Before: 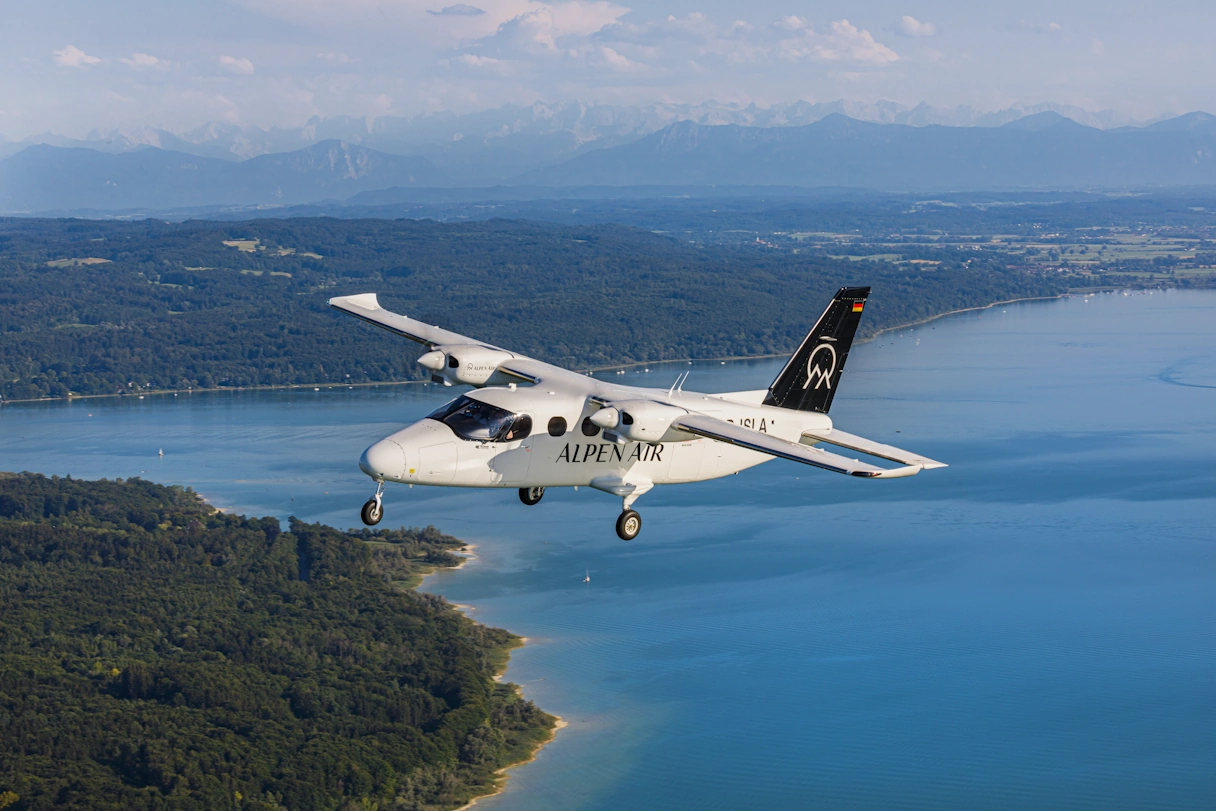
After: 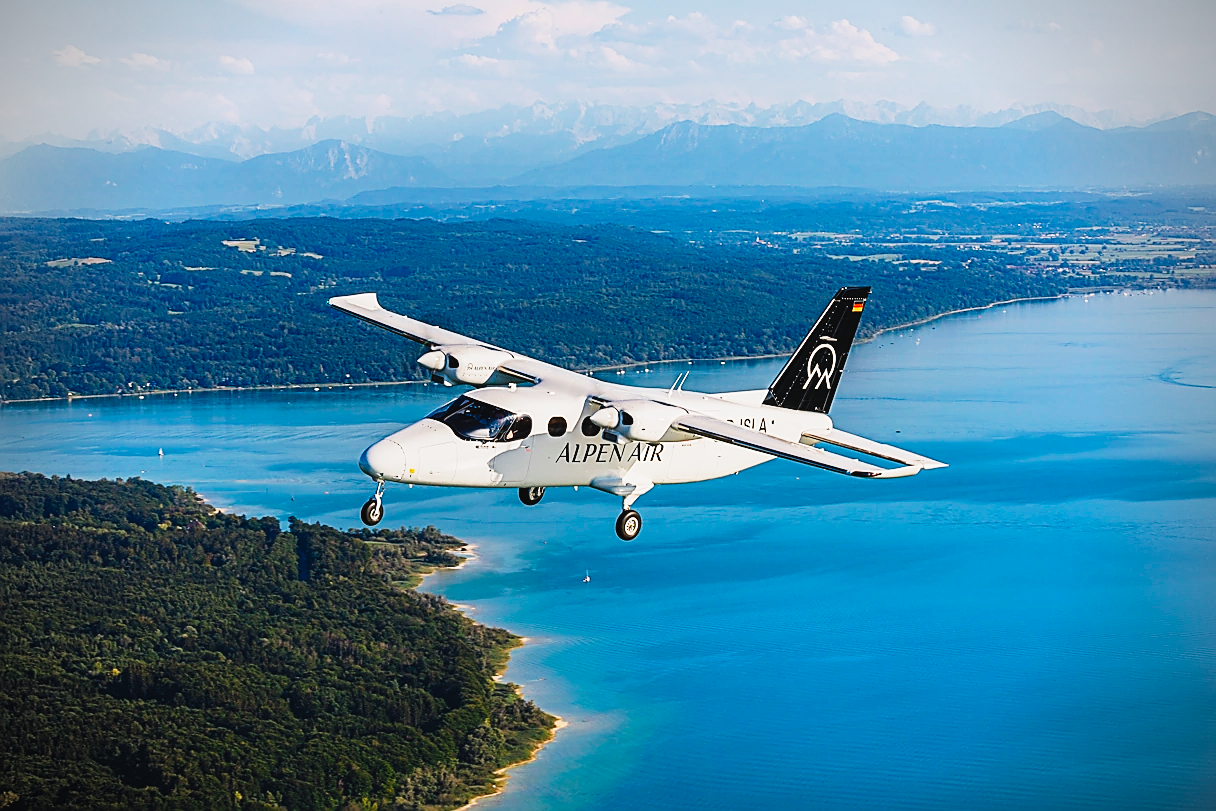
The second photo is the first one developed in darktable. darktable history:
exposure: black level correction 0, exposure 0.198 EV, compensate highlight preservation false
sharpen: radius 1.366, amount 1.233, threshold 0.717
vignetting: brightness -0.575
tone curve: curves: ch0 [(0, 0.031) (0.139, 0.084) (0.311, 0.278) (0.495, 0.544) (0.718, 0.816) (0.841, 0.909) (1, 0.967)]; ch1 [(0, 0) (0.272, 0.249) (0.388, 0.385) (0.469, 0.456) (0.495, 0.497) (0.538, 0.545) (0.578, 0.595) (0.707, 0.778) (1, 1)]; ch2 [(0, 0) (0.125, 0.089) (0.353, 0.329) (0.443, 0.408) (0.502, 0.499) (0.557, 0.531) (0.608, 0.631) (1, 1)], preserve colors none
